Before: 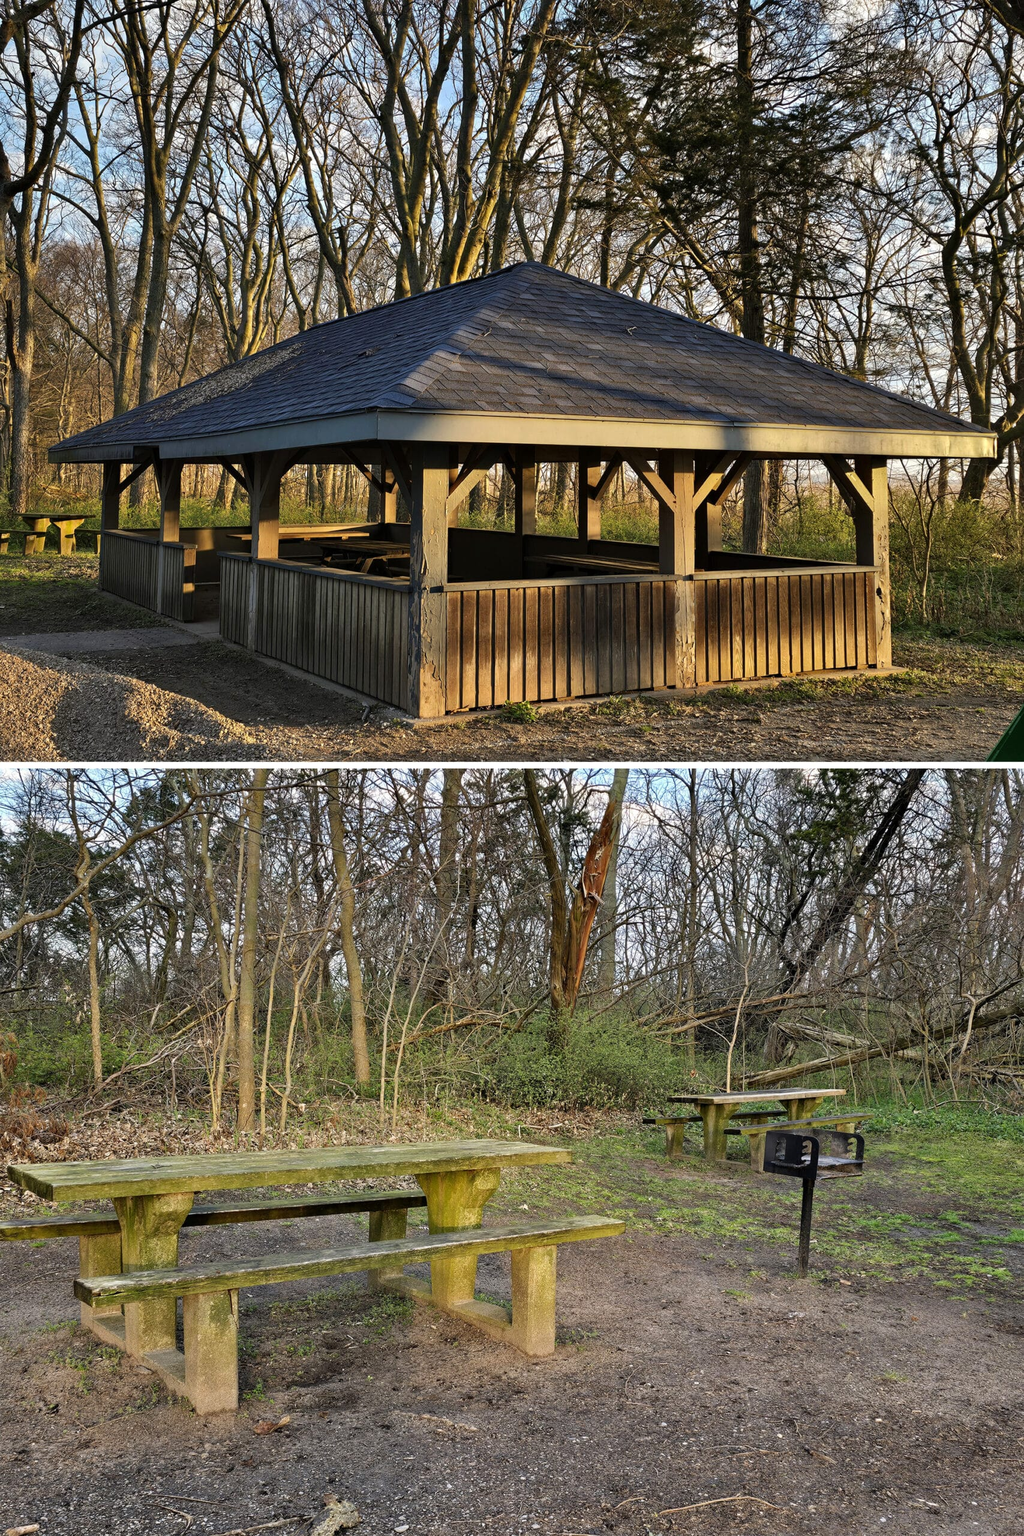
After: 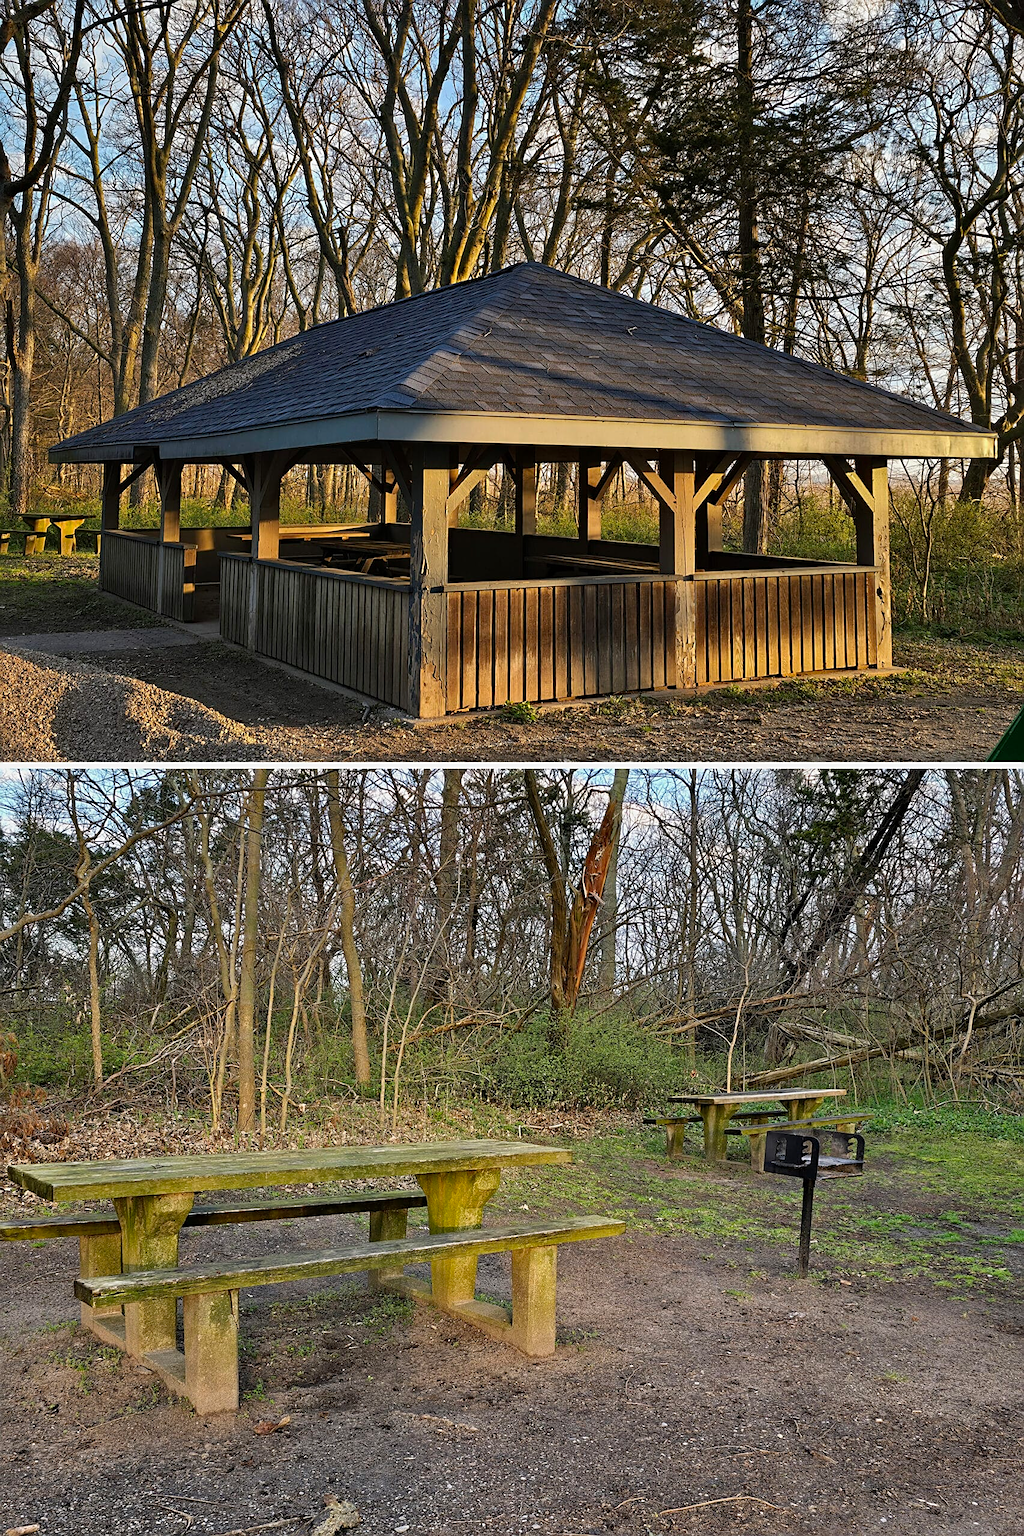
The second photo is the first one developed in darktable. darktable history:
exposure: exposure -0.153 EV, compensate exposure bias true, compensate highlight preservation false
sharpen: on, module defaults
